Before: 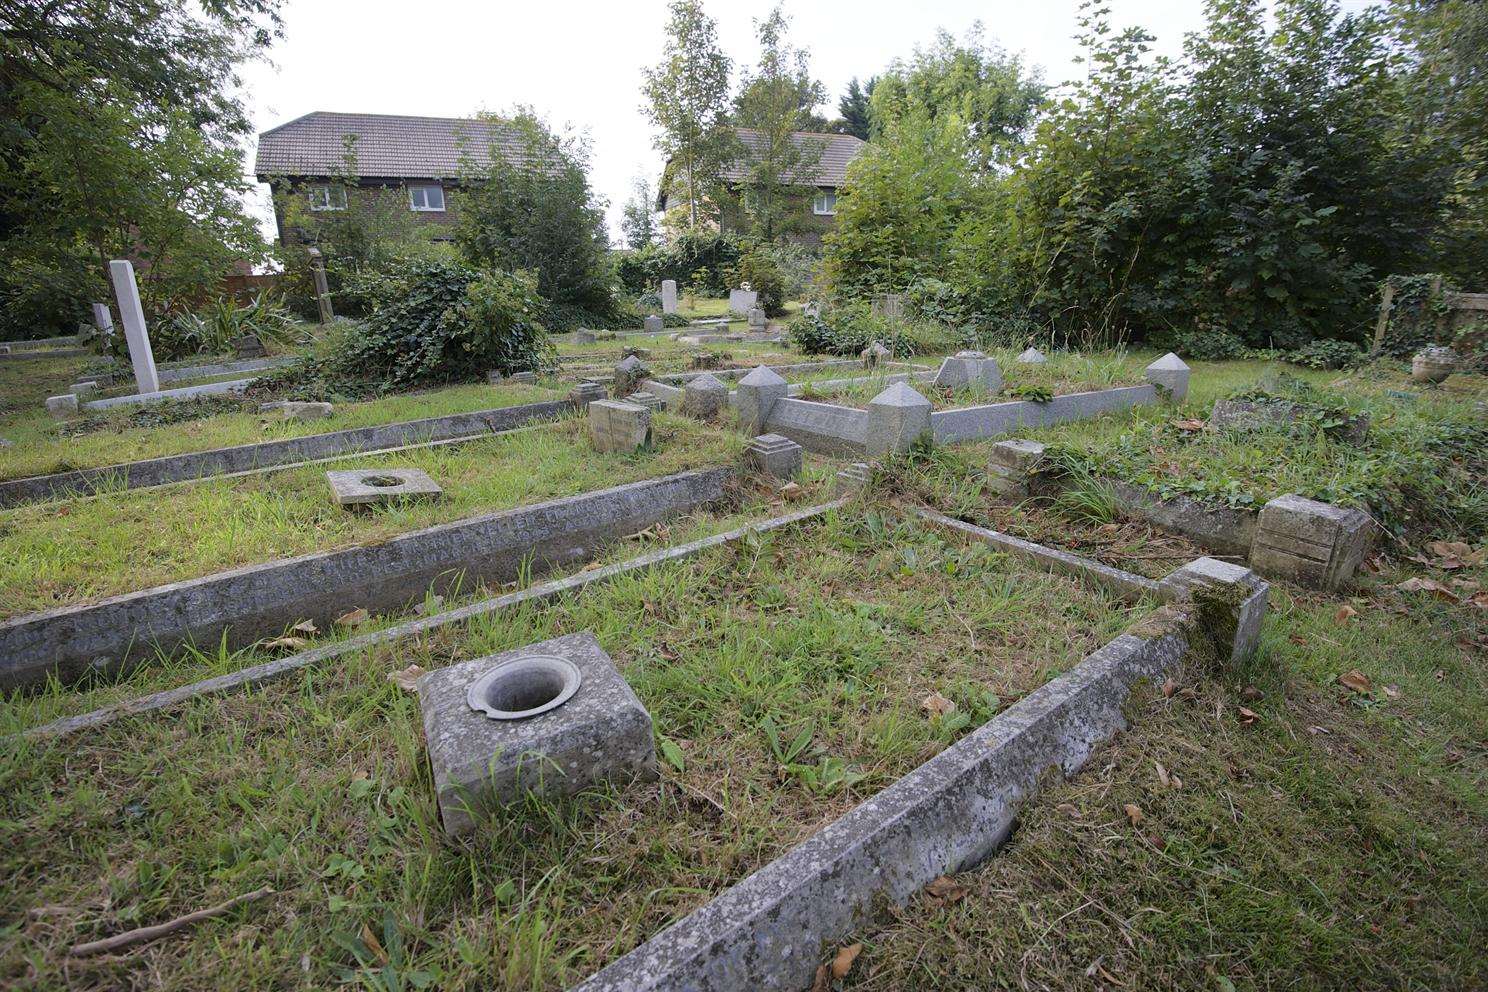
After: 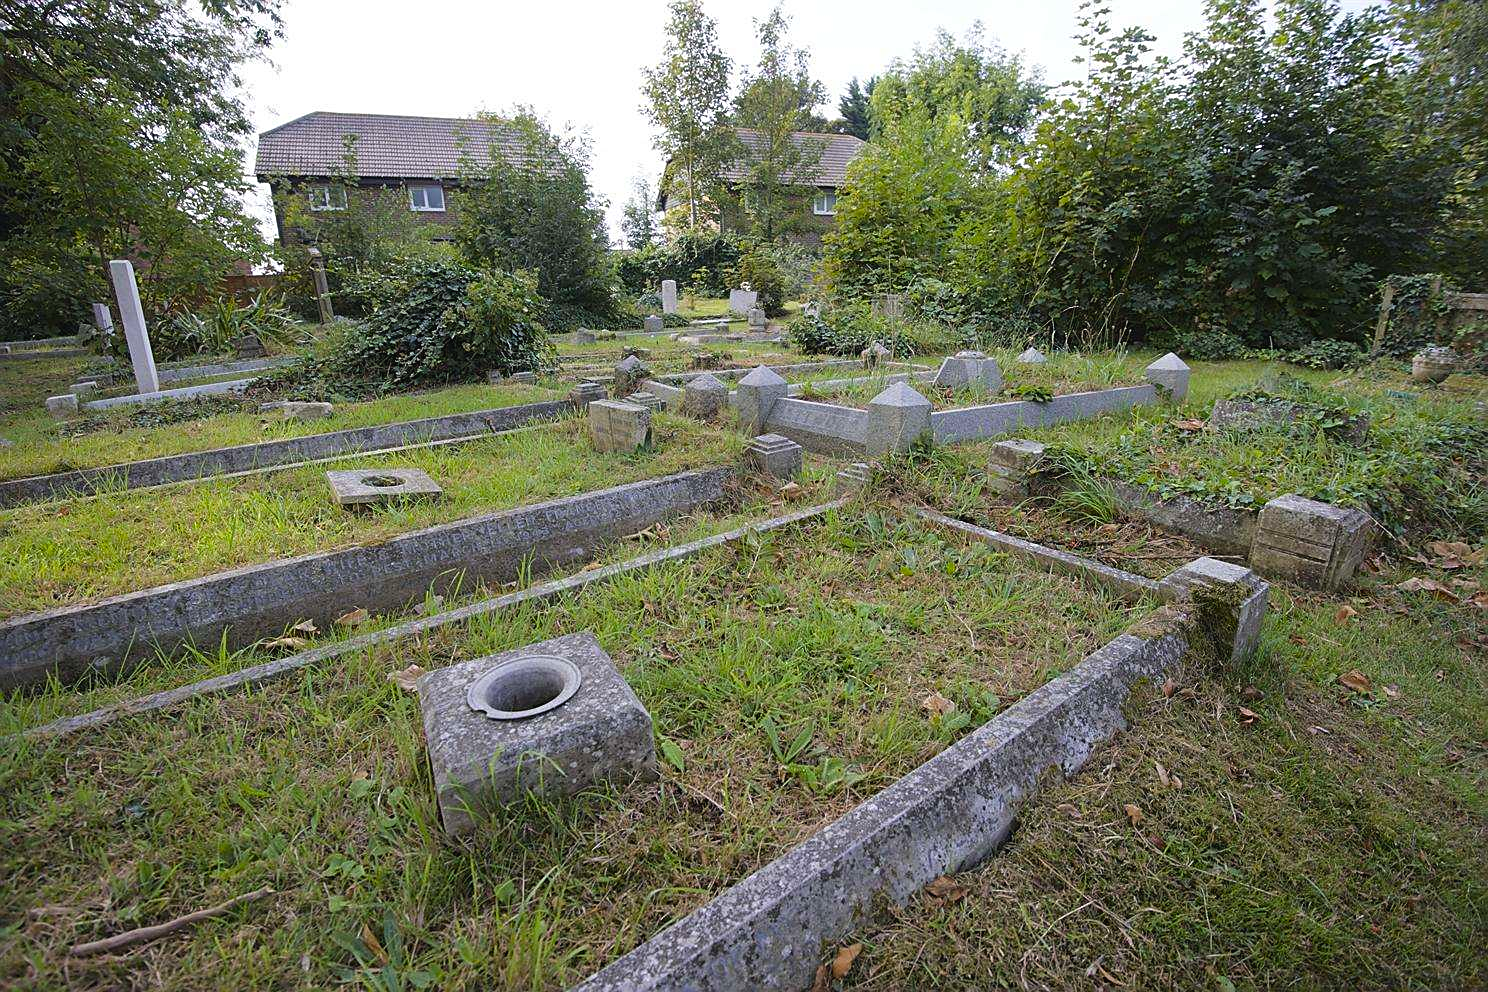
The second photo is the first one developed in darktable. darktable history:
color correction: highlights b* -0.028, saturation 0.981
color balance rgb: global offset › luminance 0.23%, global offset › hue 170.74°, perceptual saturation grading › global saturation 19.509%, global vibrance 20%
sharpen: amount 0.498
